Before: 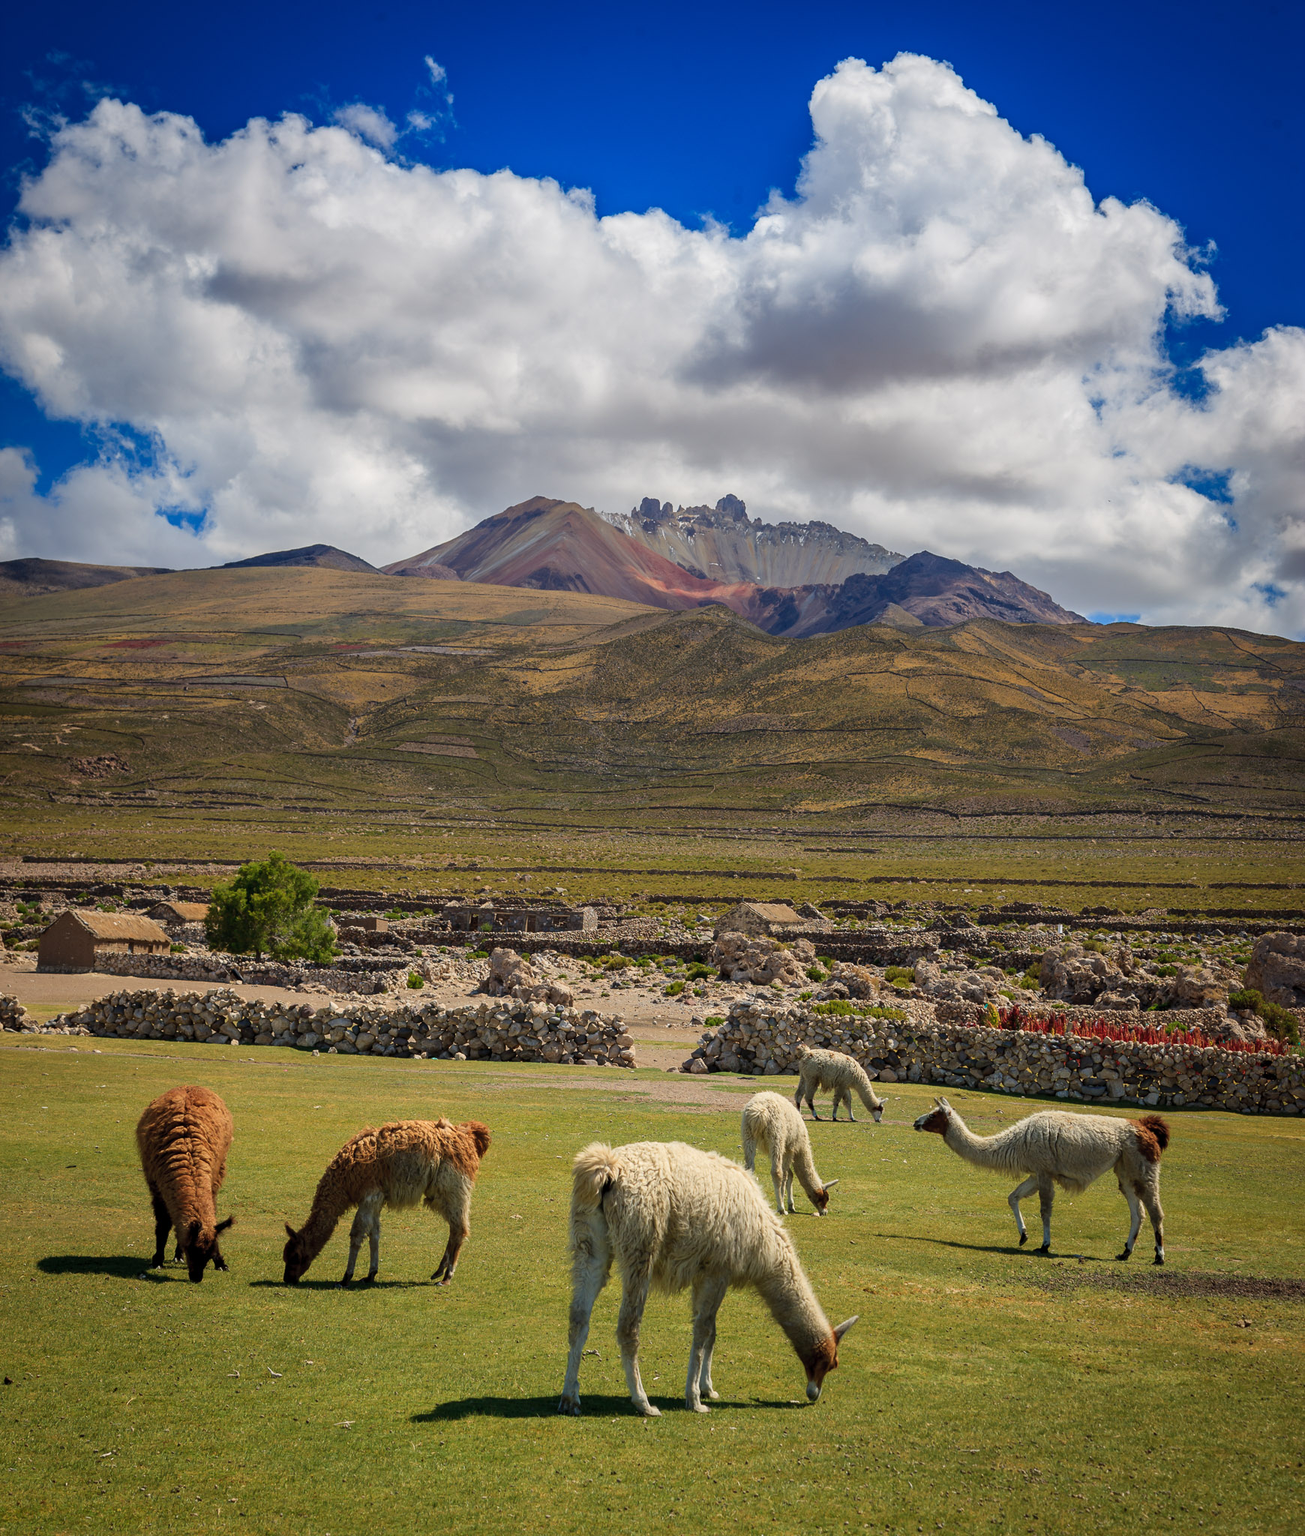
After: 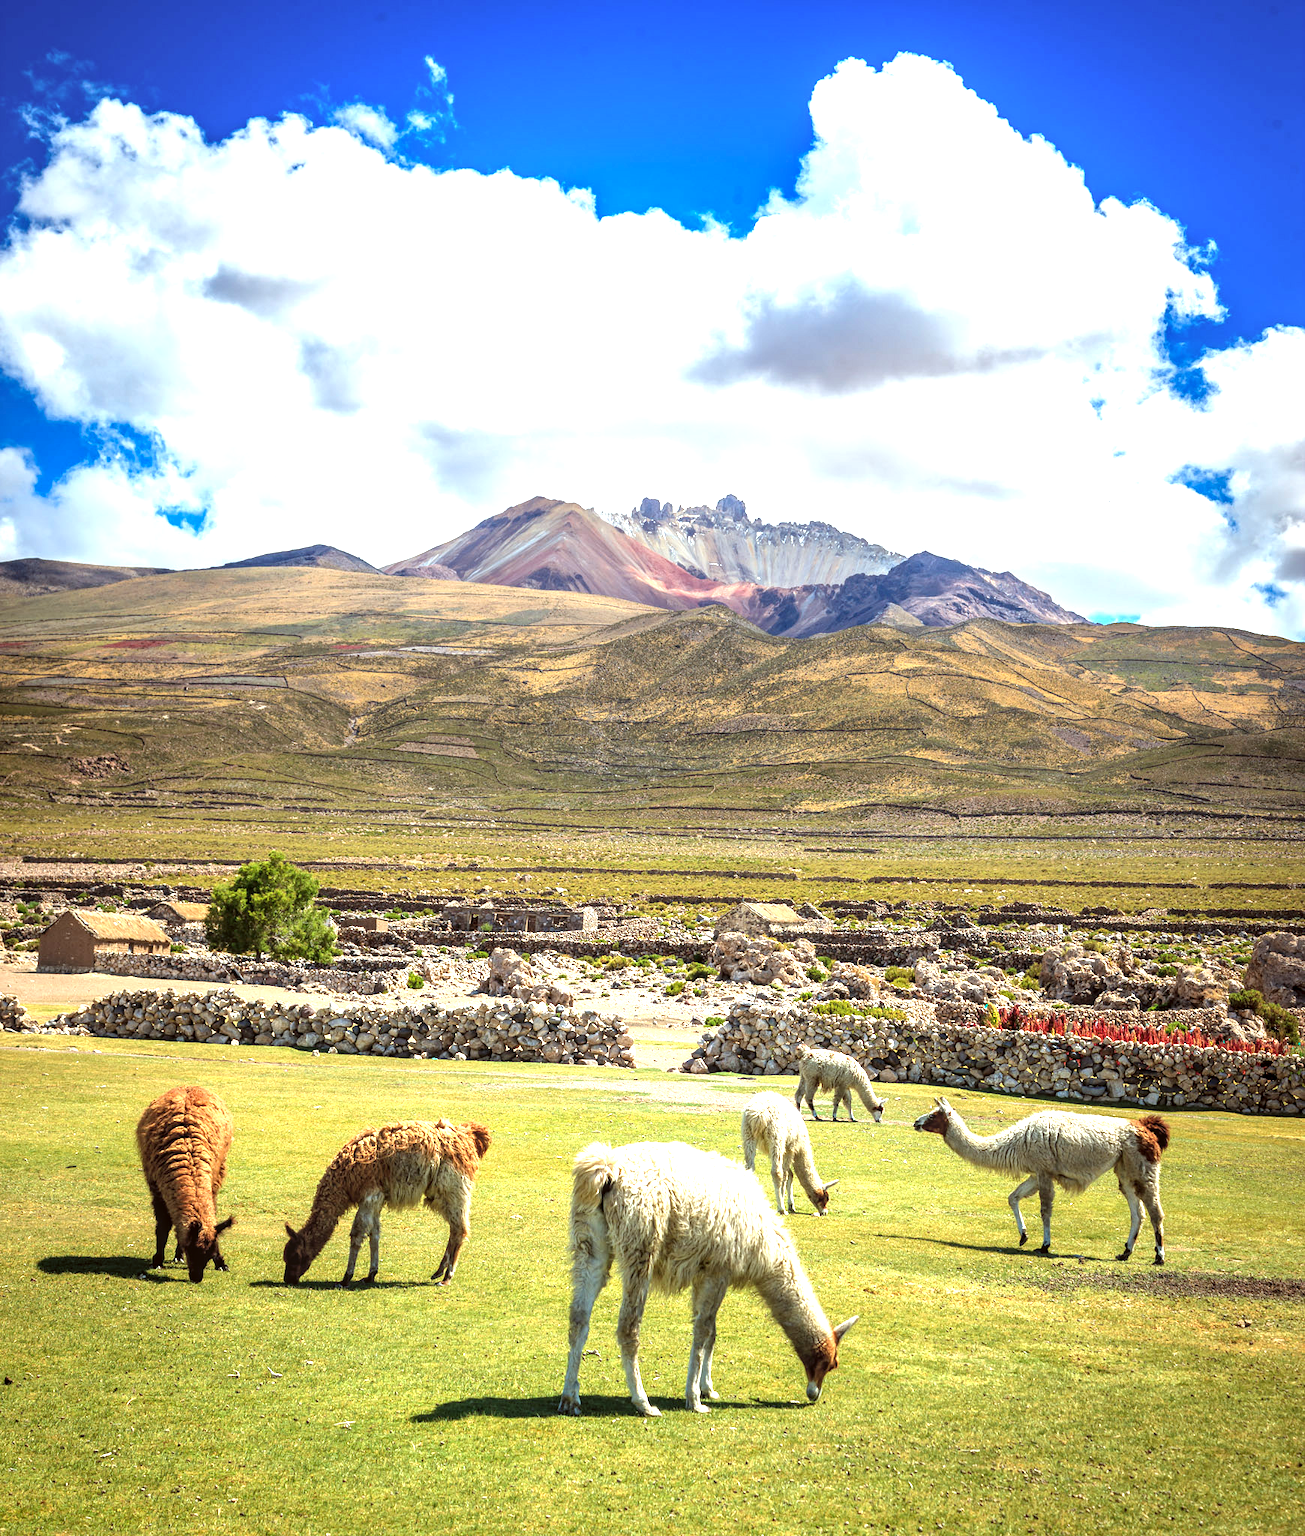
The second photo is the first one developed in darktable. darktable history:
local contrast: on, module defaults
exposure: black level correction 0, exposure 0.891 EV, compensate highlight preservation false
levels: black 0.067%
tone equalizer: -8 EV -0.762 EV, -7 EV -0.681 EV, -6 EV -0.622 EV, -5 EV -0.398 EV, -3 EV 0.384 EV, -2 EV 0.6 EV, -1 EV 0.684 EV, +0 EV 0.756 EV
color correction: highlights a* -4.94, highlights b* -3.17, shadows a* 3.73, shadows b* 4.25
